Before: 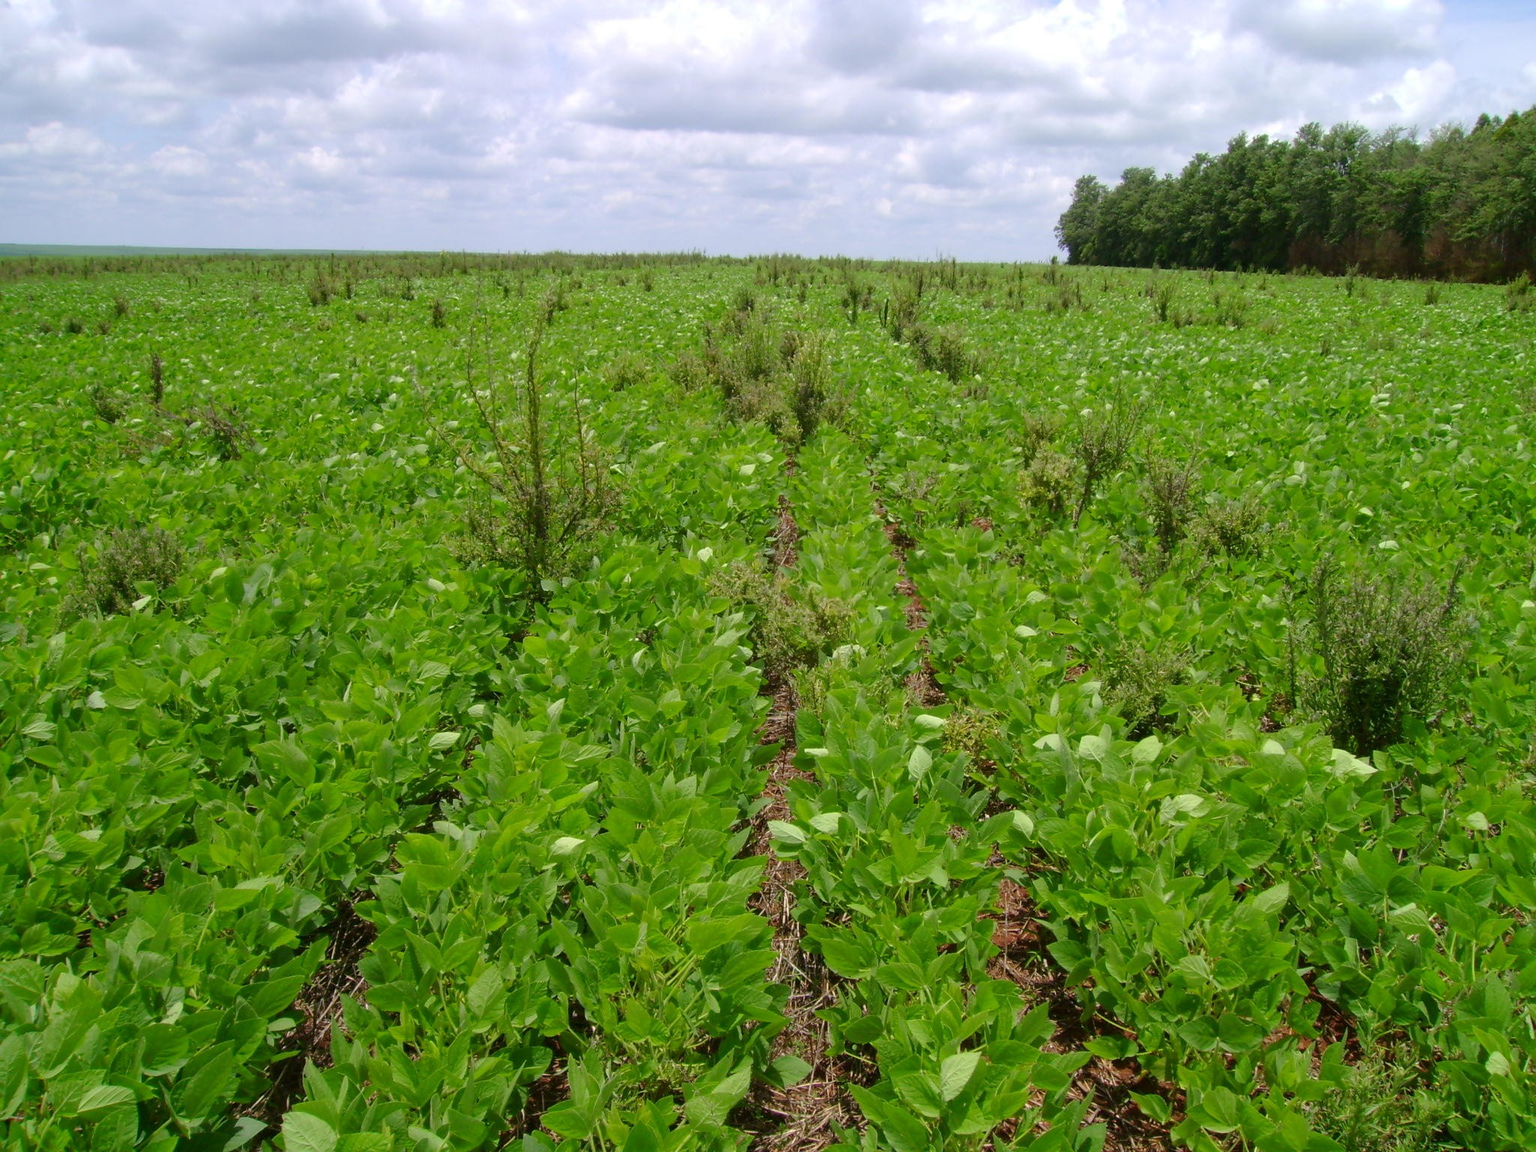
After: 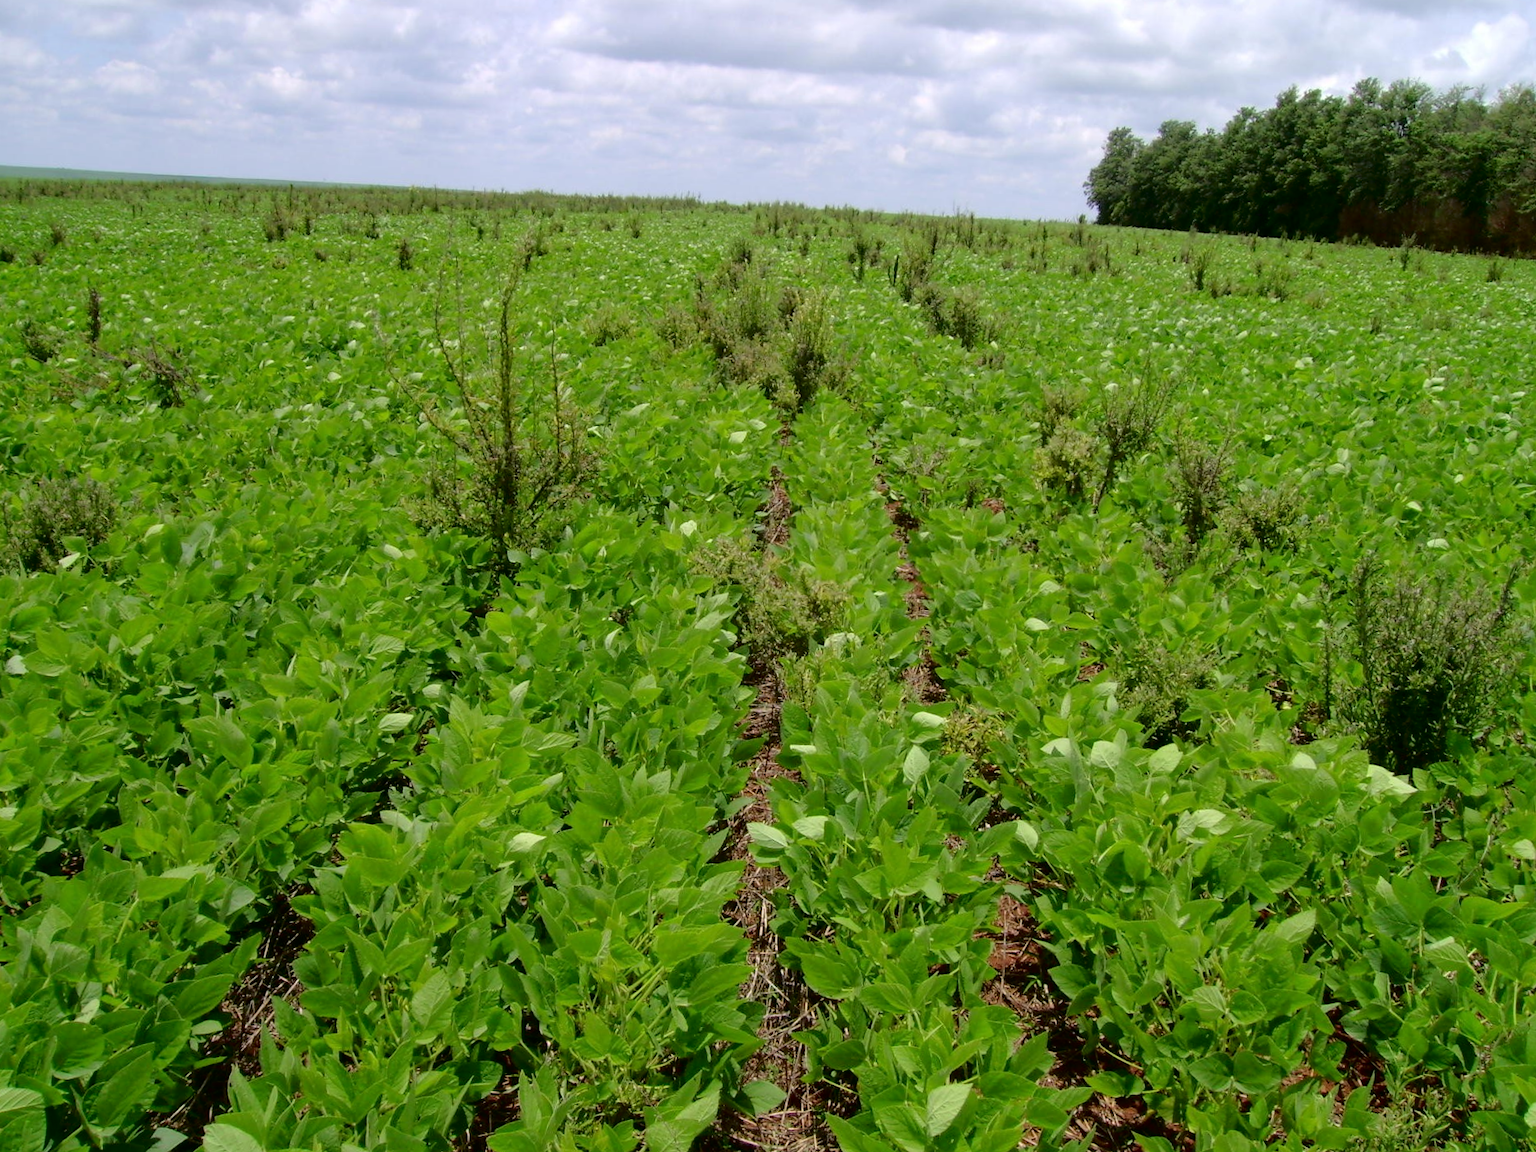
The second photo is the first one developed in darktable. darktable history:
crop and rotate: angle -1.96°, left 3.097%, top 4.154%, right 1.586%, bottom 0.529%
fill light: exposure -2 EV, width 8.6
